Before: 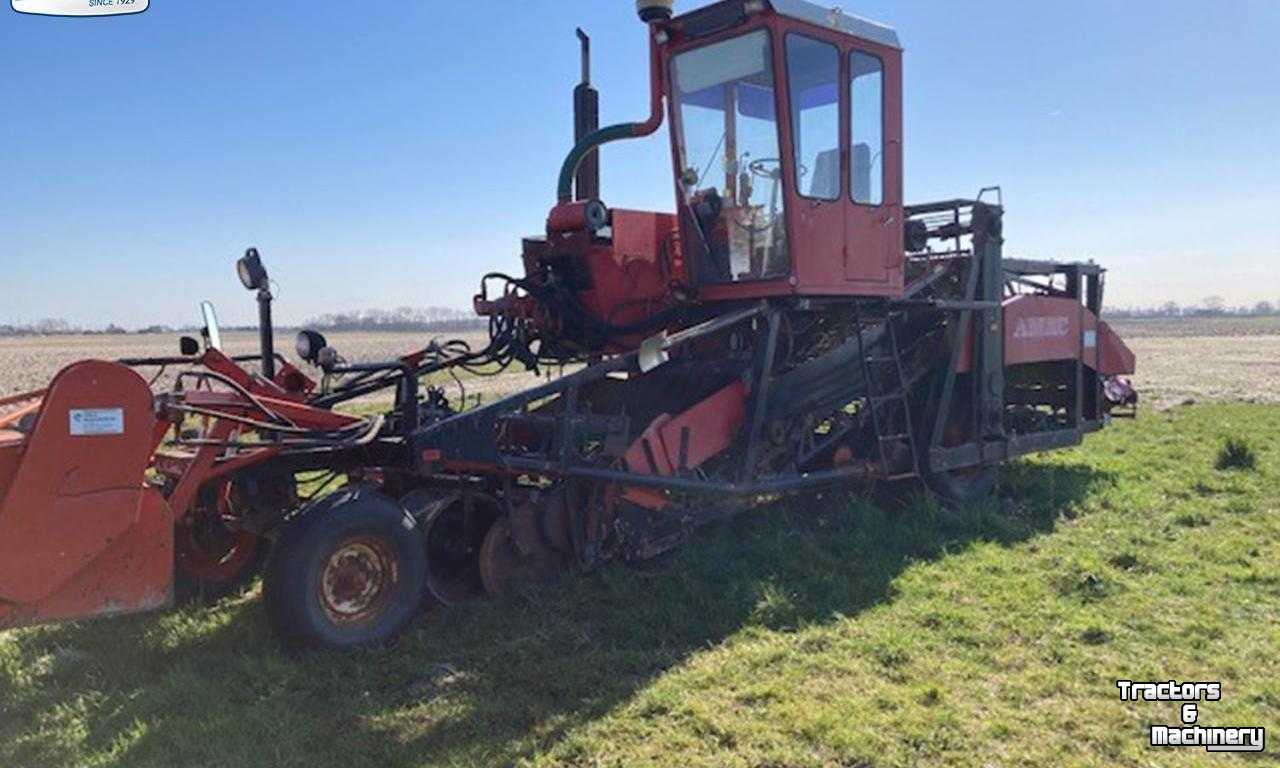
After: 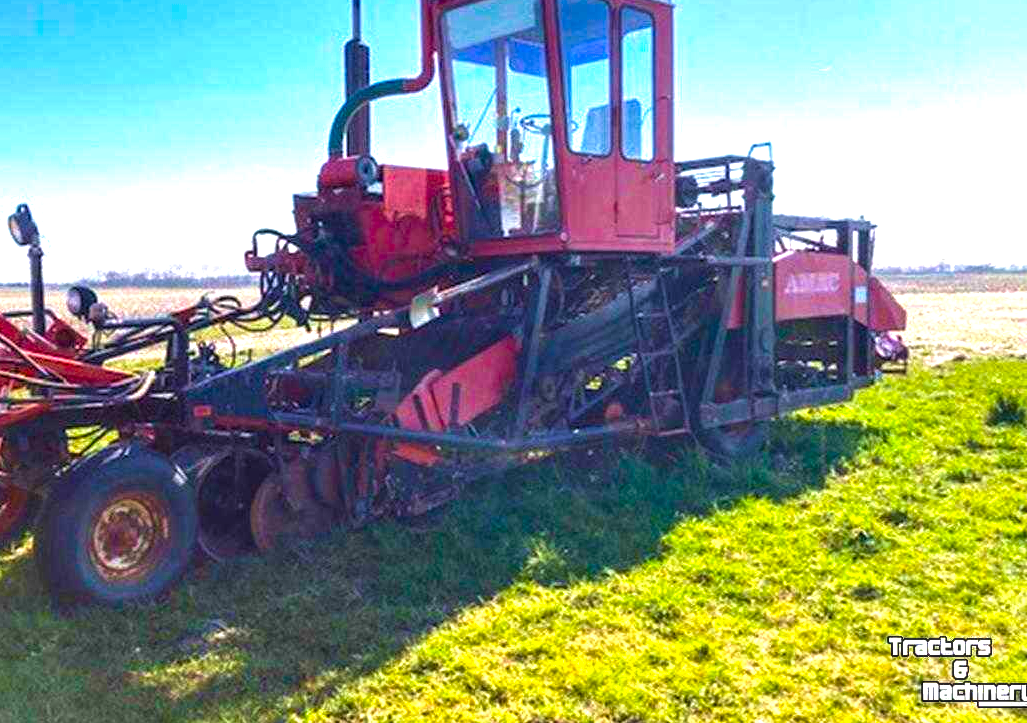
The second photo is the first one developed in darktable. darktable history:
local contrast: detail 130%
white balance: emerald 1
crop and rotate: left 17.959%, top 5.771%, right 1.742%
velvia: on, module defaults
contrast brightness saturation: saturation 0.1
color balance rgb: linear chroma grading › global chroma 10%, perceptual saturation grading › global saturation 40%, perceptual brilliance grading › global brilliance 30%, global vibrance 20%
